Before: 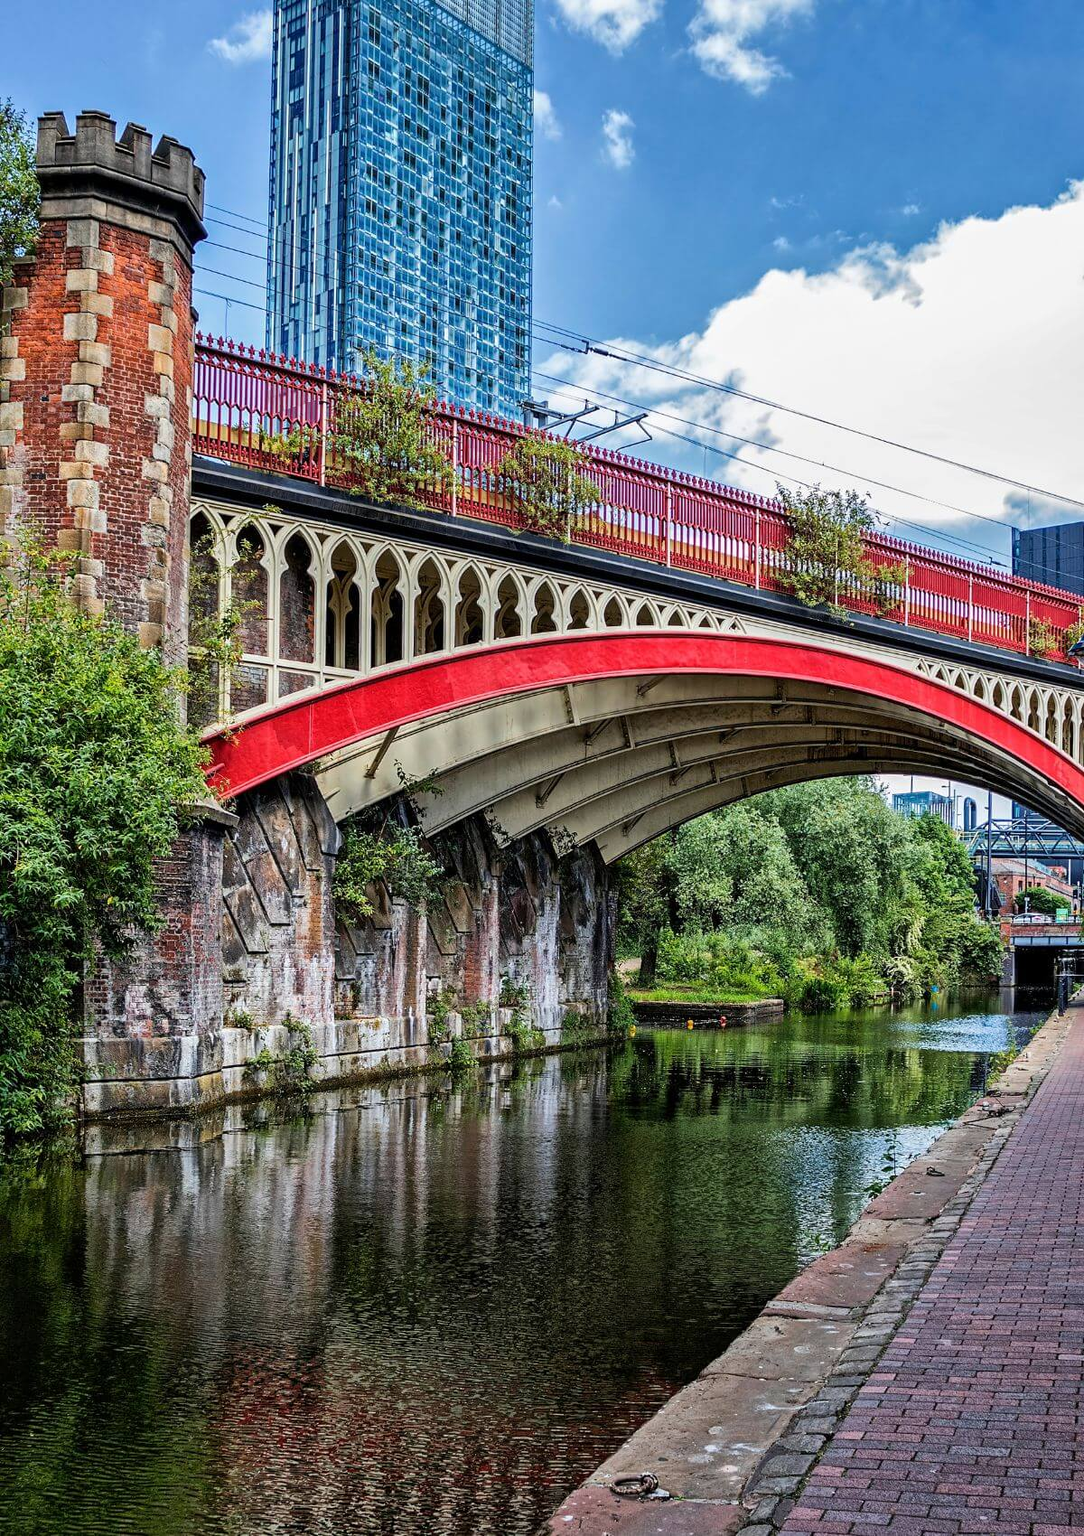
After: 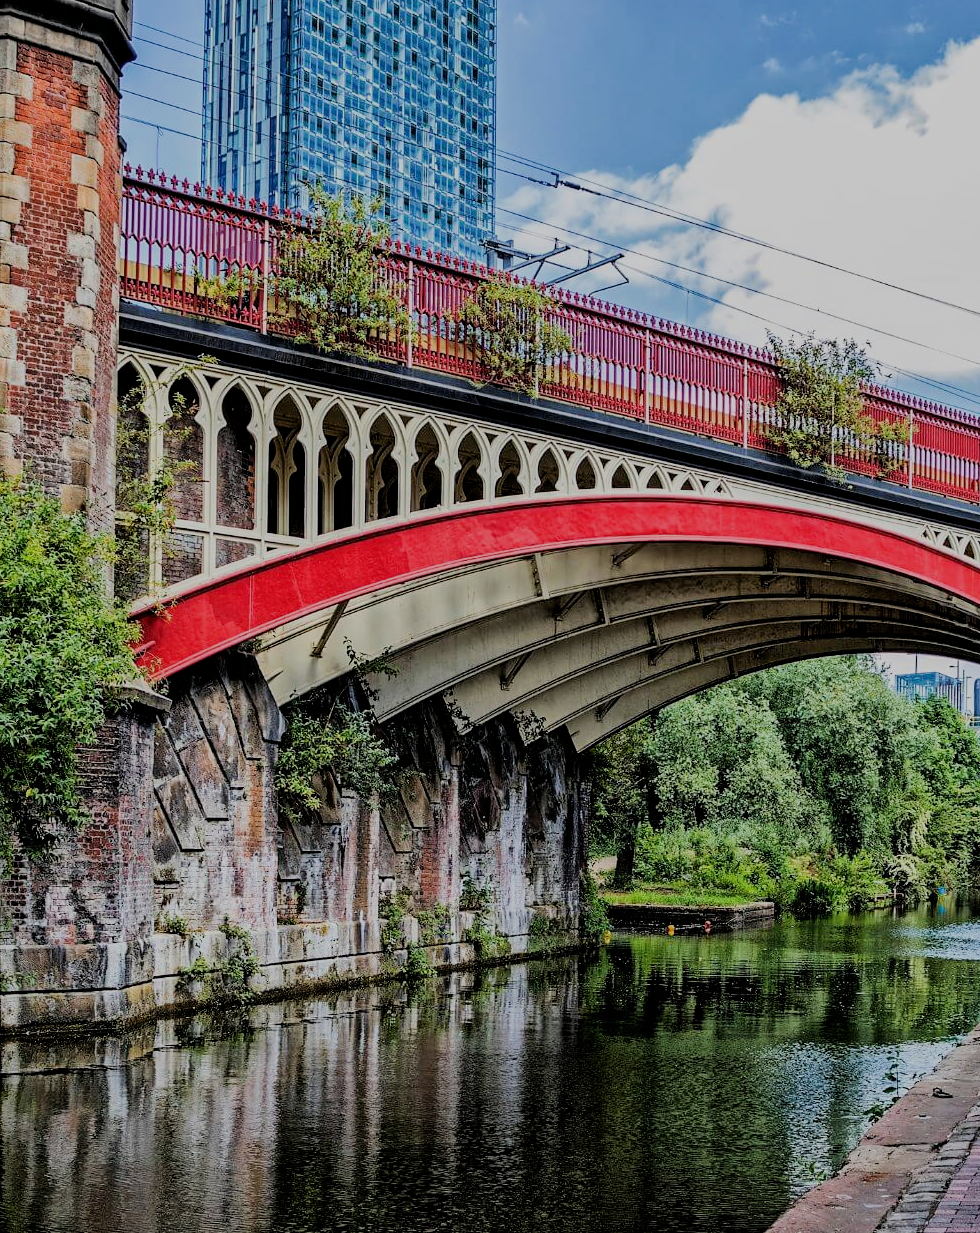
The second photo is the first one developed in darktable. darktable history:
crop: left 7.797%, top 12.029%, right 10.351%, bottom 15.409%
filmic rgb: black relative exposure -6.15 EV, white relative exposure 6.97 EV, hardness 2.25
